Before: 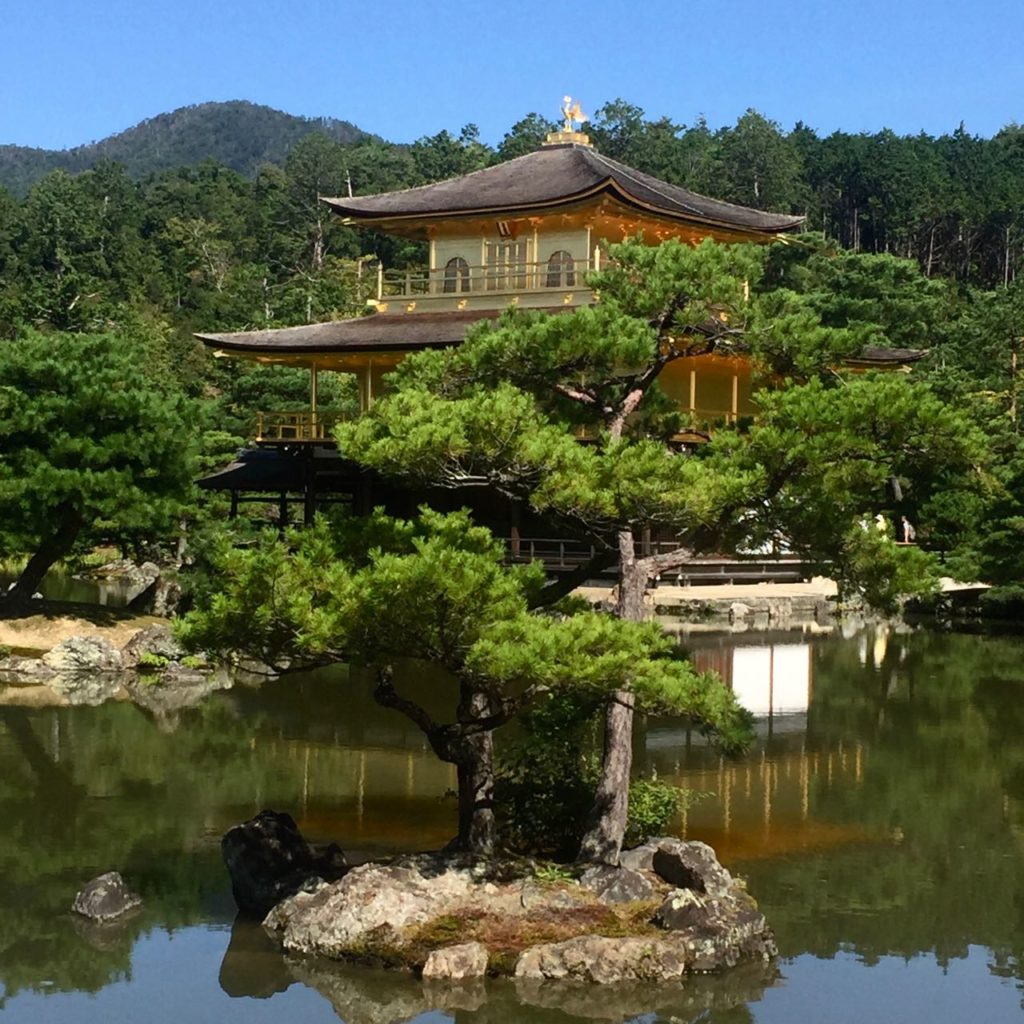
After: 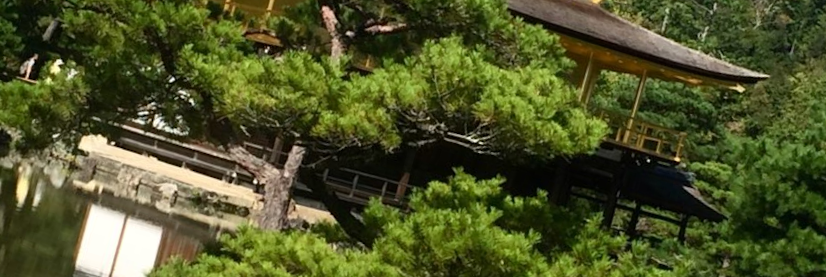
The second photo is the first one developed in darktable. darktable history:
crop and rotate: angle 16.12°, top 30.835%, bottom 35.653%
local contrast: mode bilateral grid, contrast 15, coarseness 36, detail 105%, midtone range 0.2
